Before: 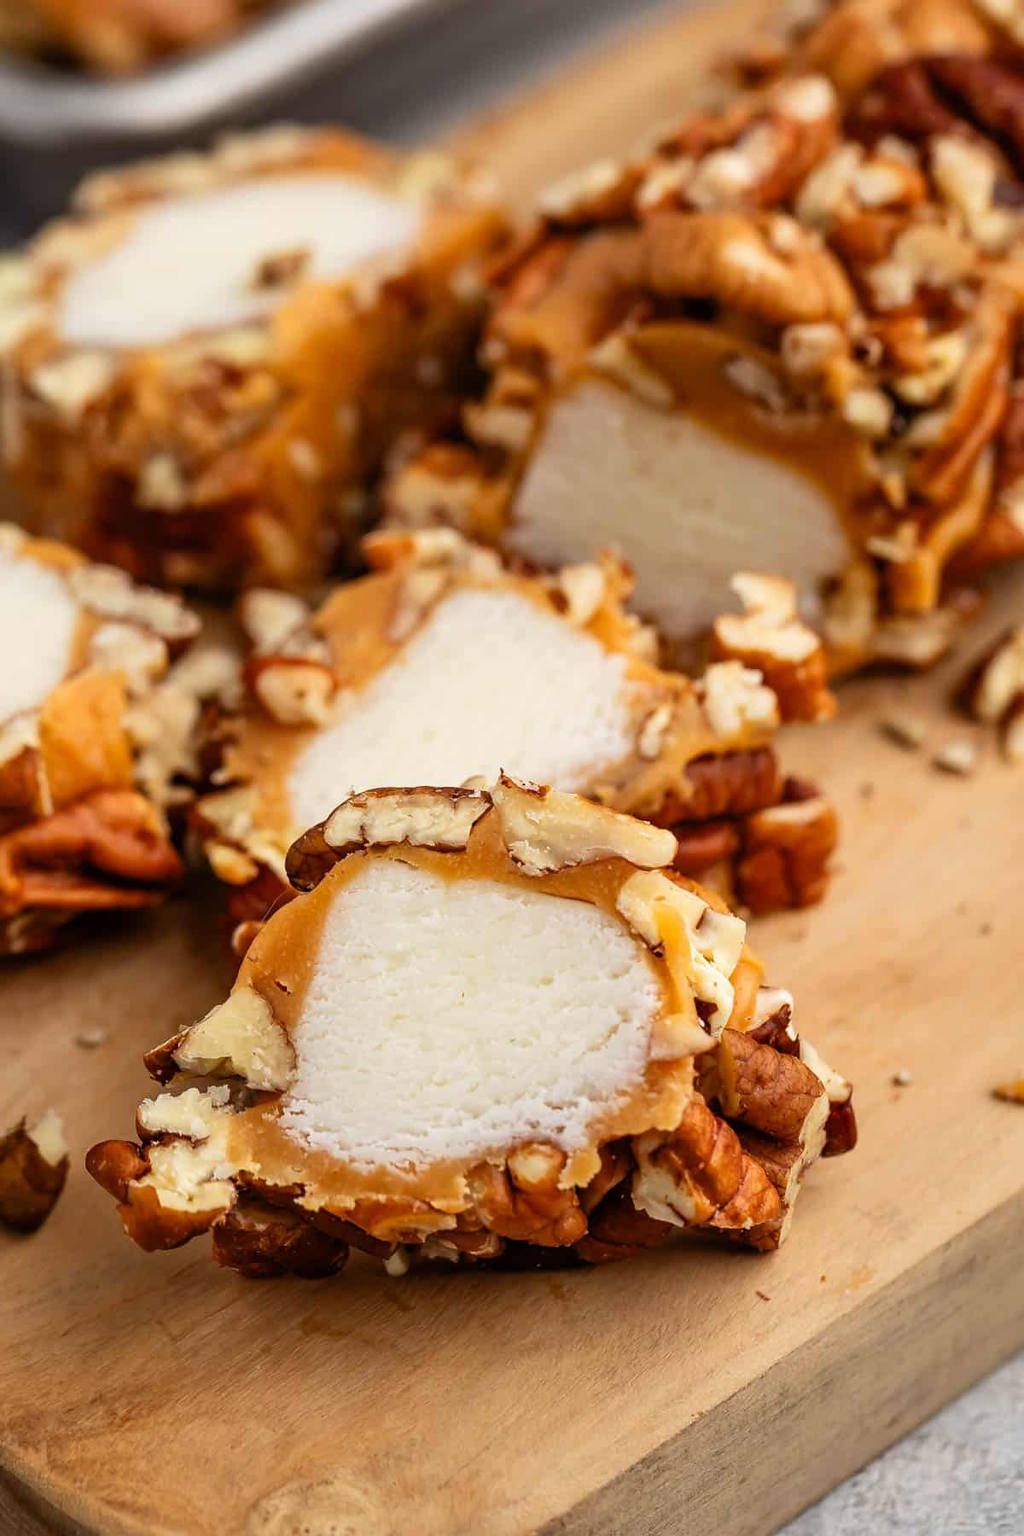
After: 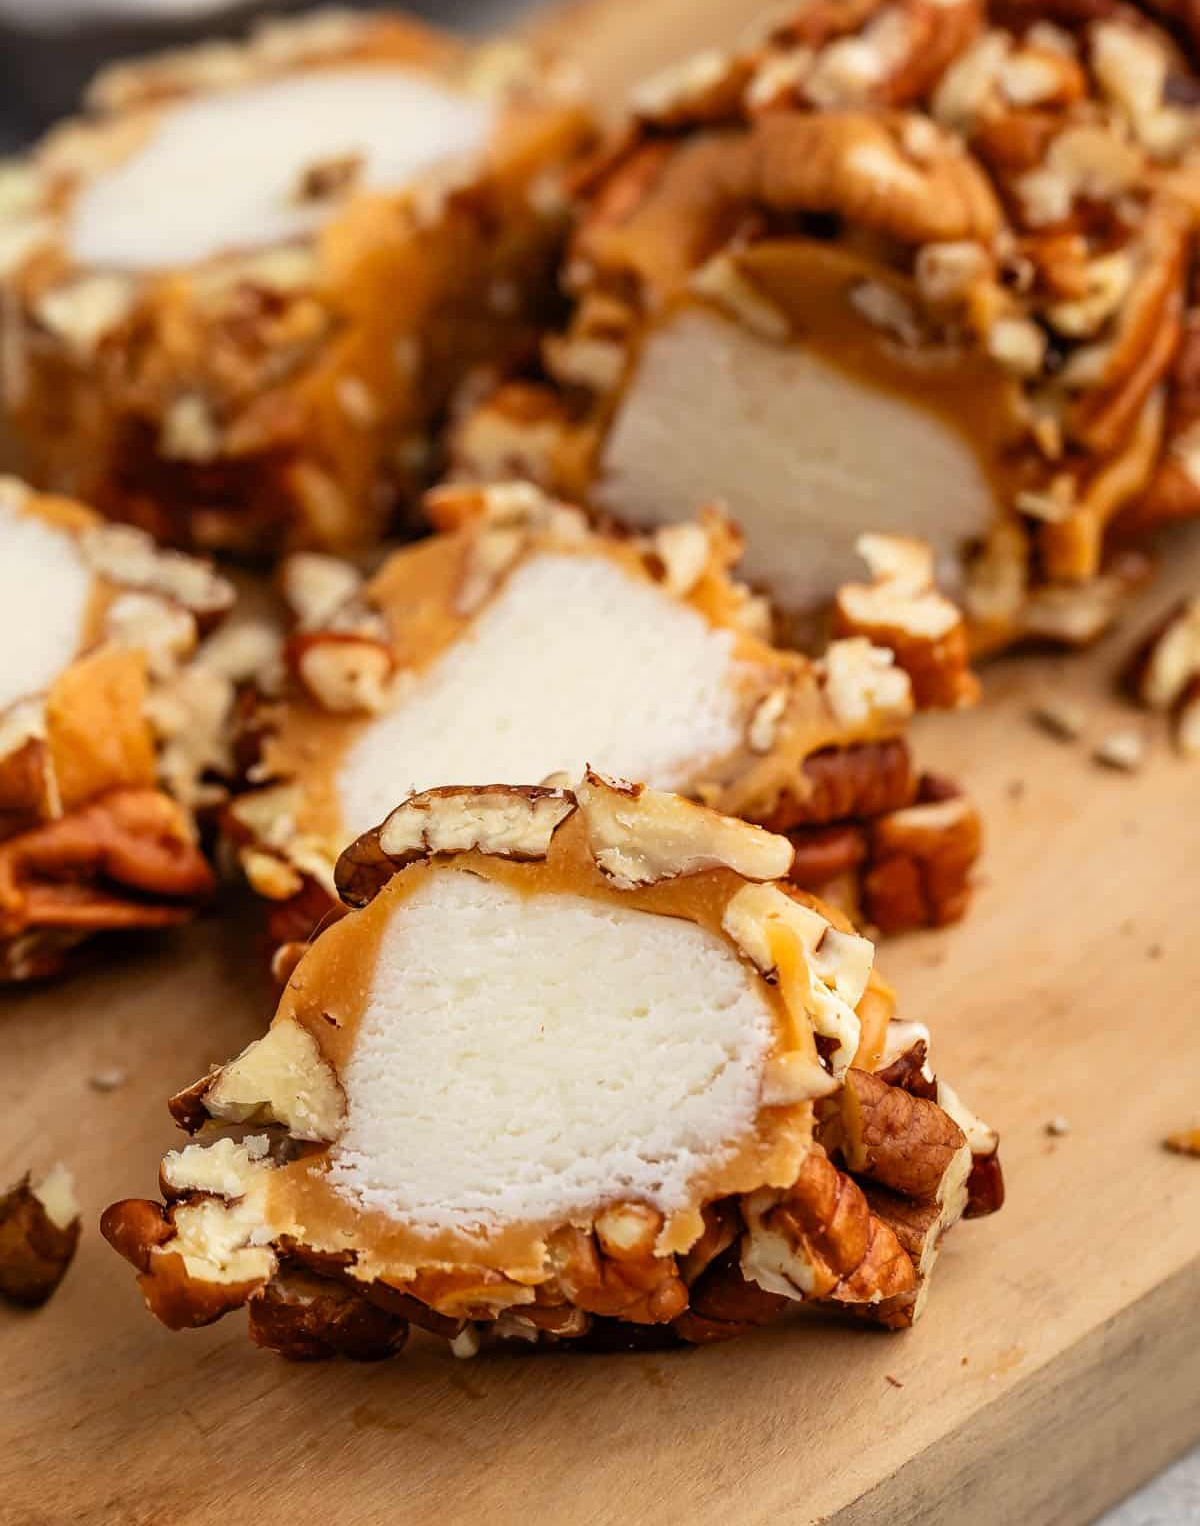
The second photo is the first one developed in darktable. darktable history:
crop: top 7.62%, bottom 7.561%
